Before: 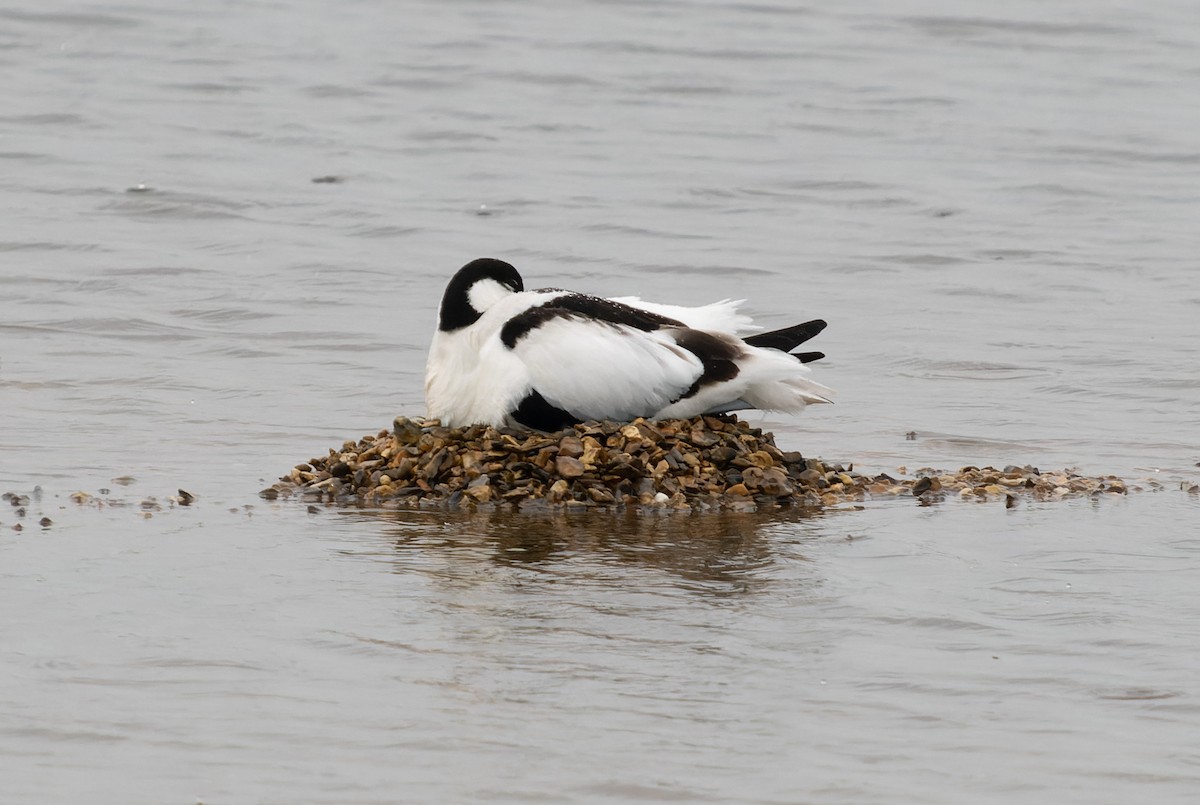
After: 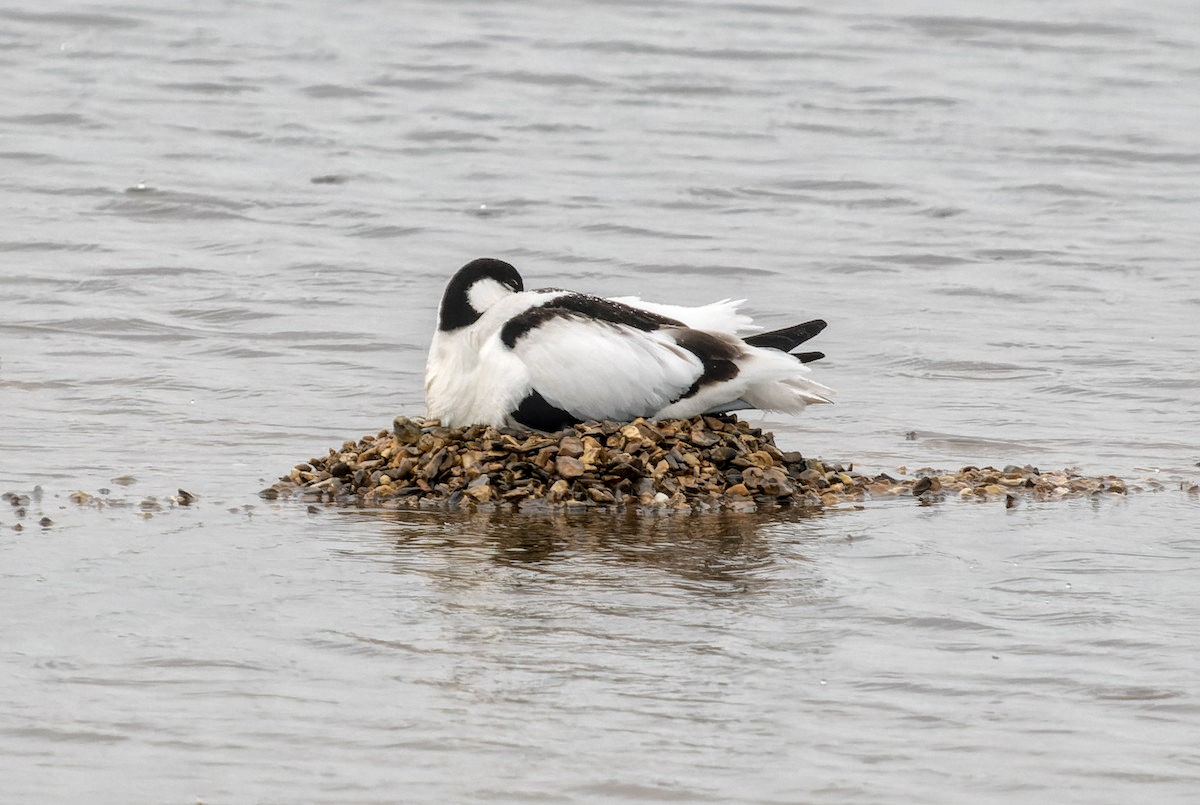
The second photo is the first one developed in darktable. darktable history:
local contrast: on, module defaults
global tonemap: drago (1, 100), detail 1
